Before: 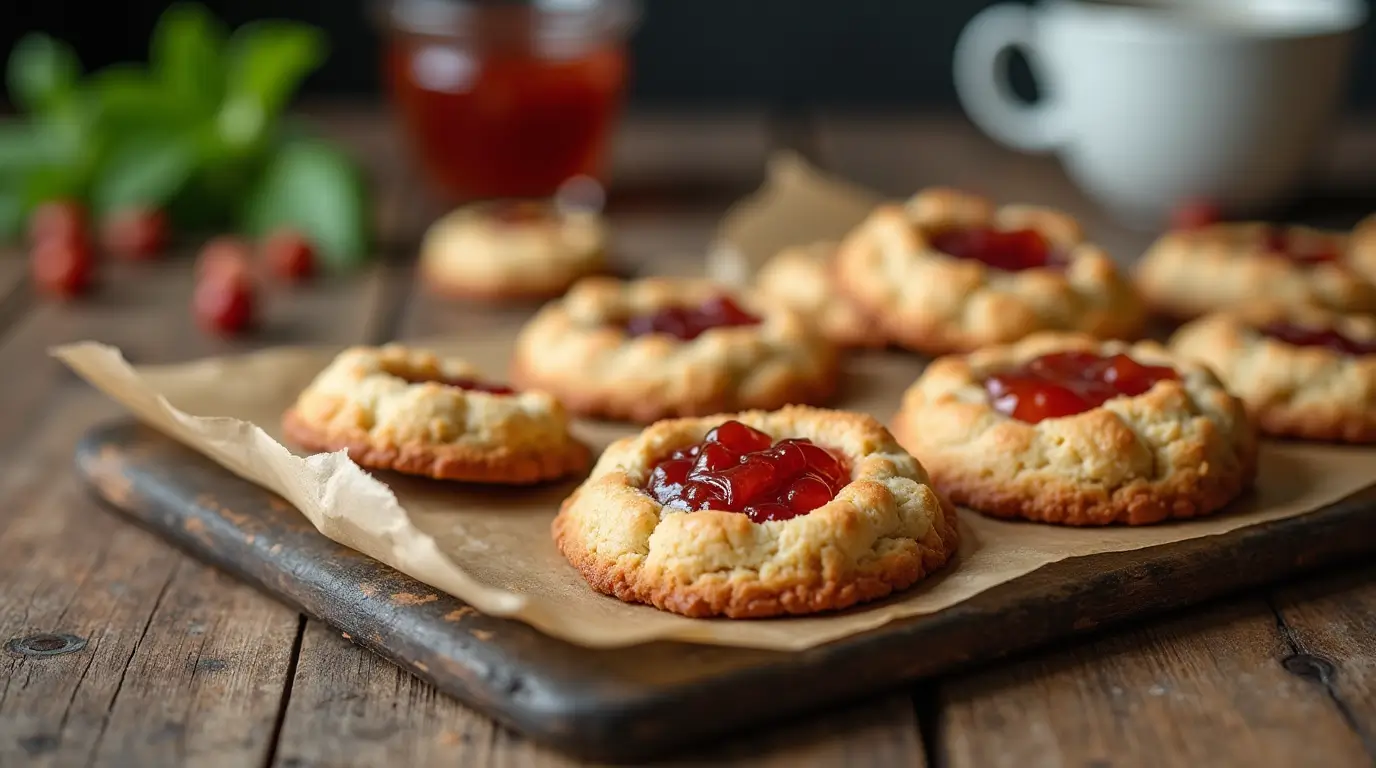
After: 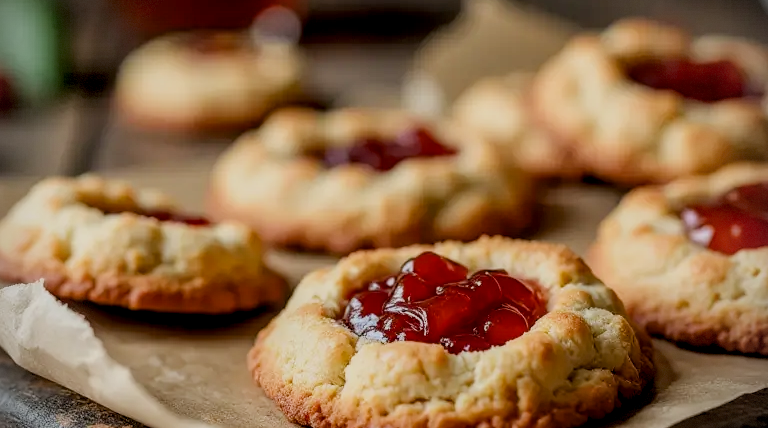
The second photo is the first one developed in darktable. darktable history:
vignetting: dithering 8-bit output, unbound false
exposure: black level correction 0.007, compensate highlight preservation false
crop and rotate: left 22.13%, top 22.054%, right 22.026%, bottom 22.102%
local contrast: detail 130%
filmic rgb: black relative exposure -7.65 EV, white relative exposure 4.56 EV, hardness 3.61
